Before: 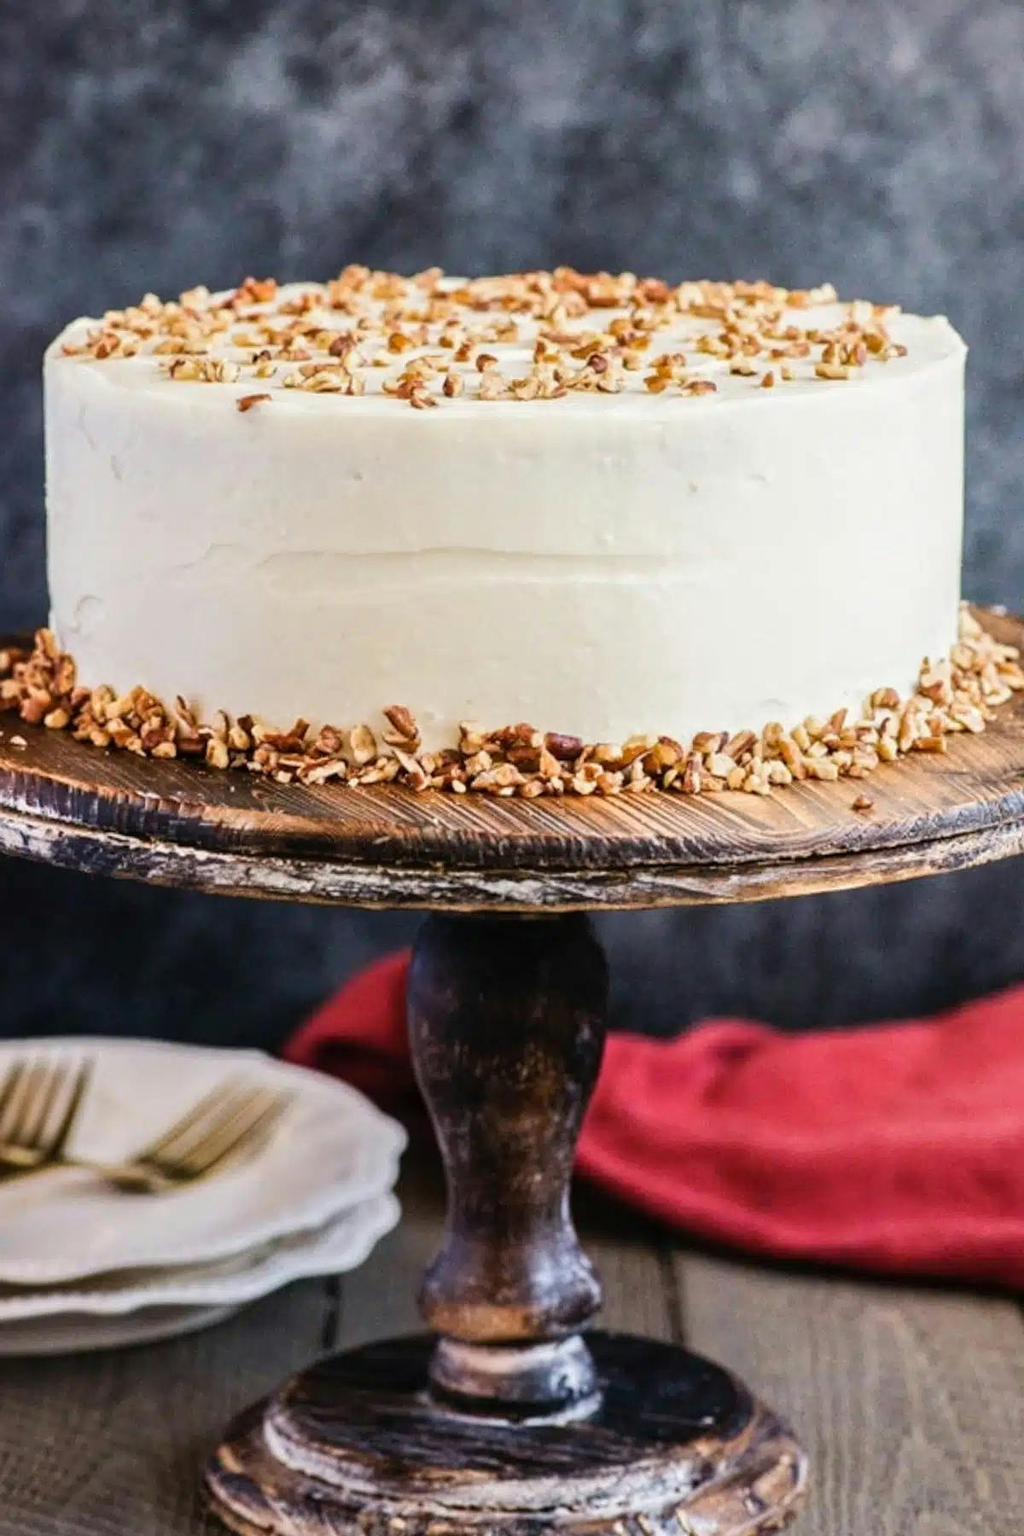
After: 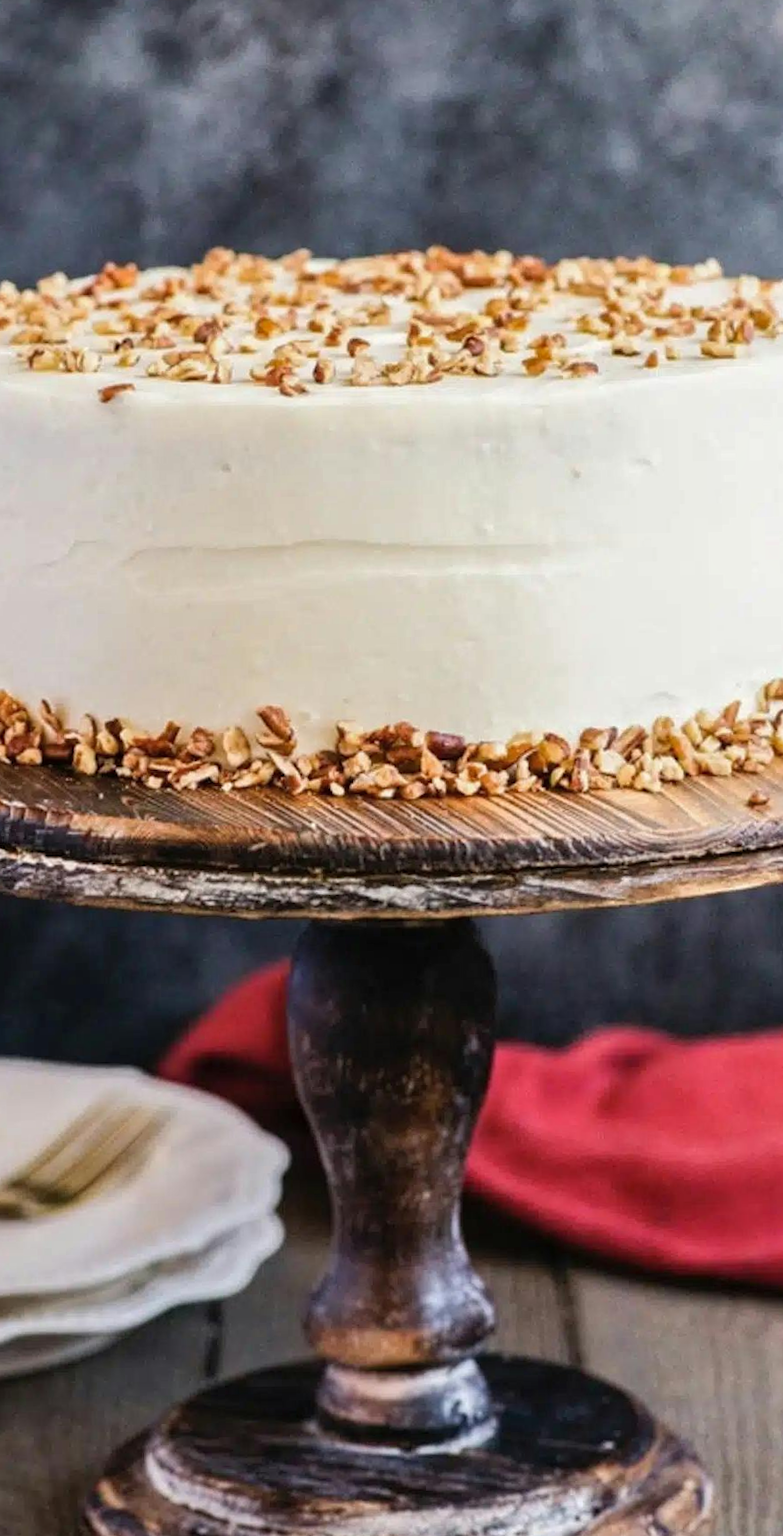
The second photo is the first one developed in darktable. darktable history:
shadows and highlights: shadows 25, highlights -25
crop: left 13.443%, right 13.31%
rotate and perspective: rotation -1°, crop left 0.011, crop right 0.989, crop top 0.025, crop bottom 0.975
